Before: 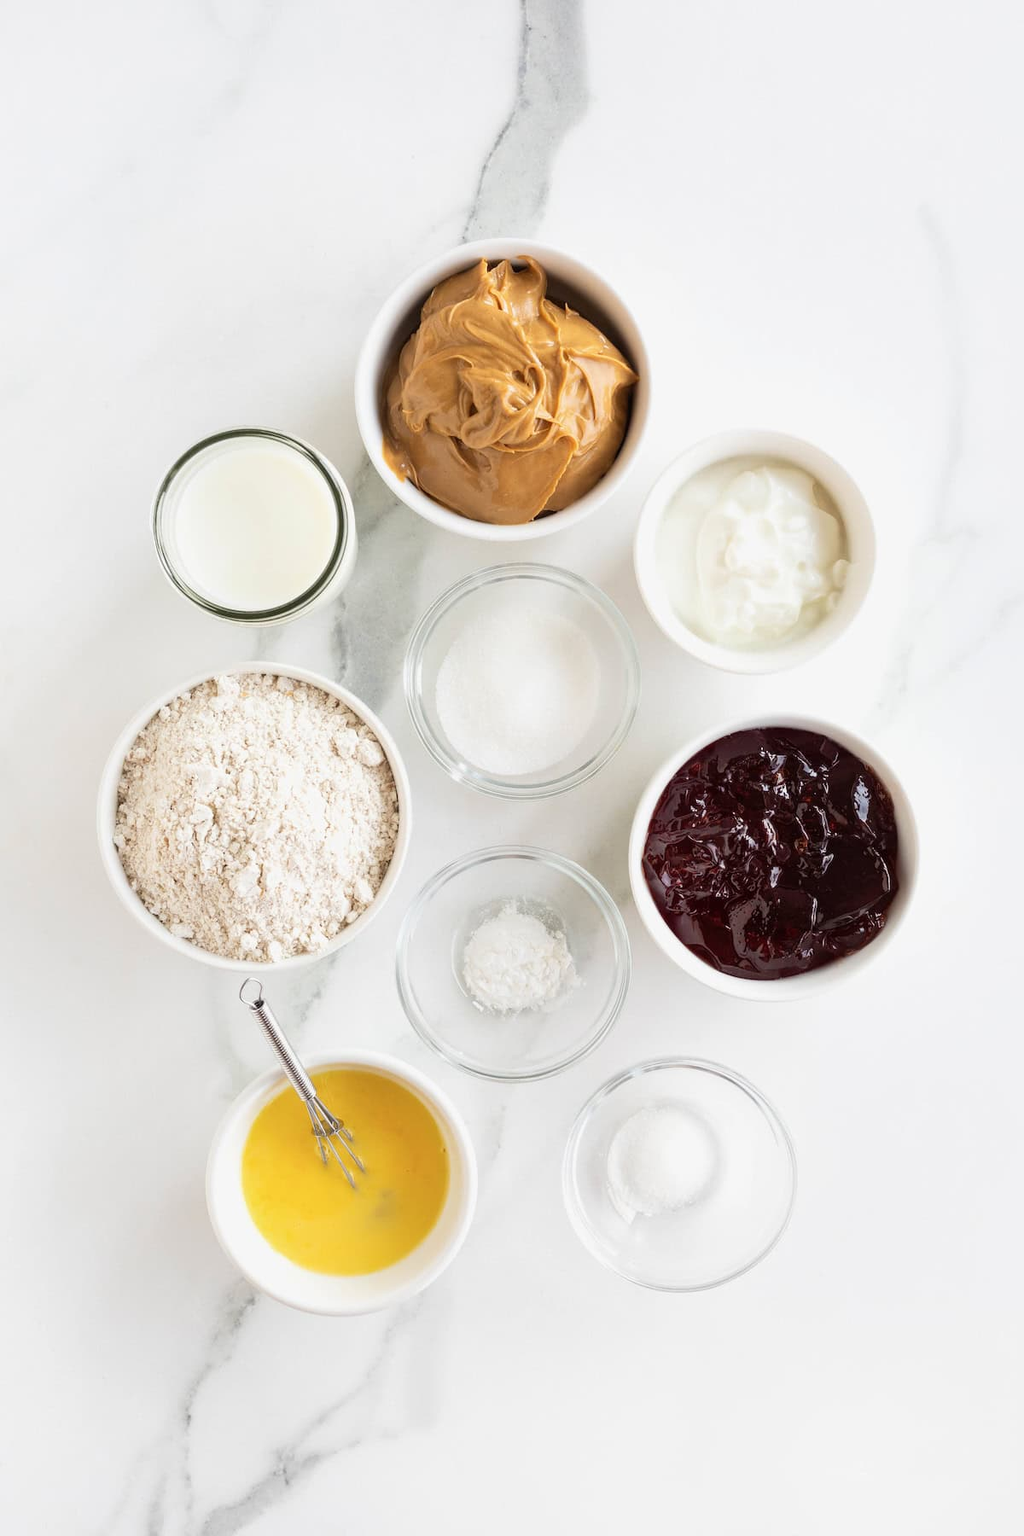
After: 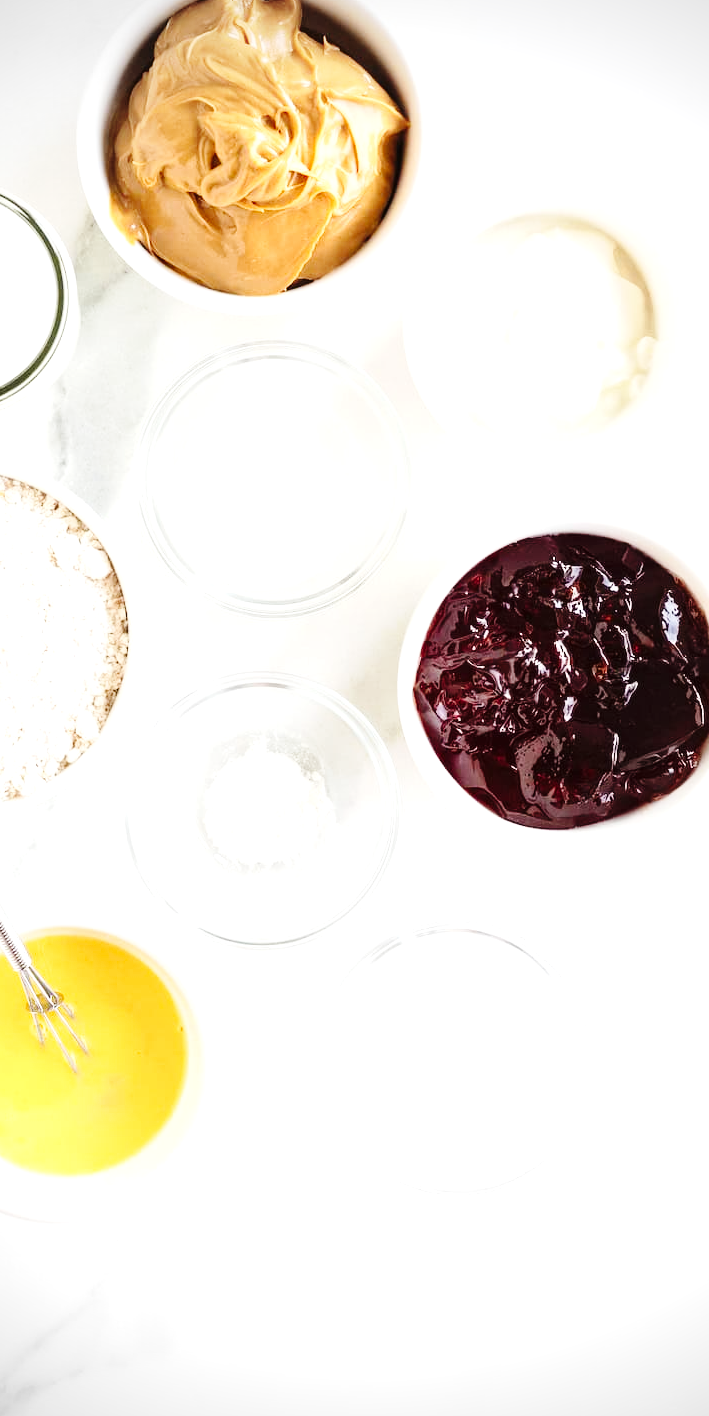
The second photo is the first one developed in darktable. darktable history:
crop and rotate: left 28.256%, top 17.734%, right 12.656%, bottom 3.573%
exposure: black level correction 0, exposure 0.7 EV, compensate highlight preservation false
vignetting: unbound false
base curve: curves: ch0 [(0, 0) (0.036, 0.025) (0.121, 0.166) (0.206, 0.329) (0.605, 0.79) (1, 1)], preserve colors none
